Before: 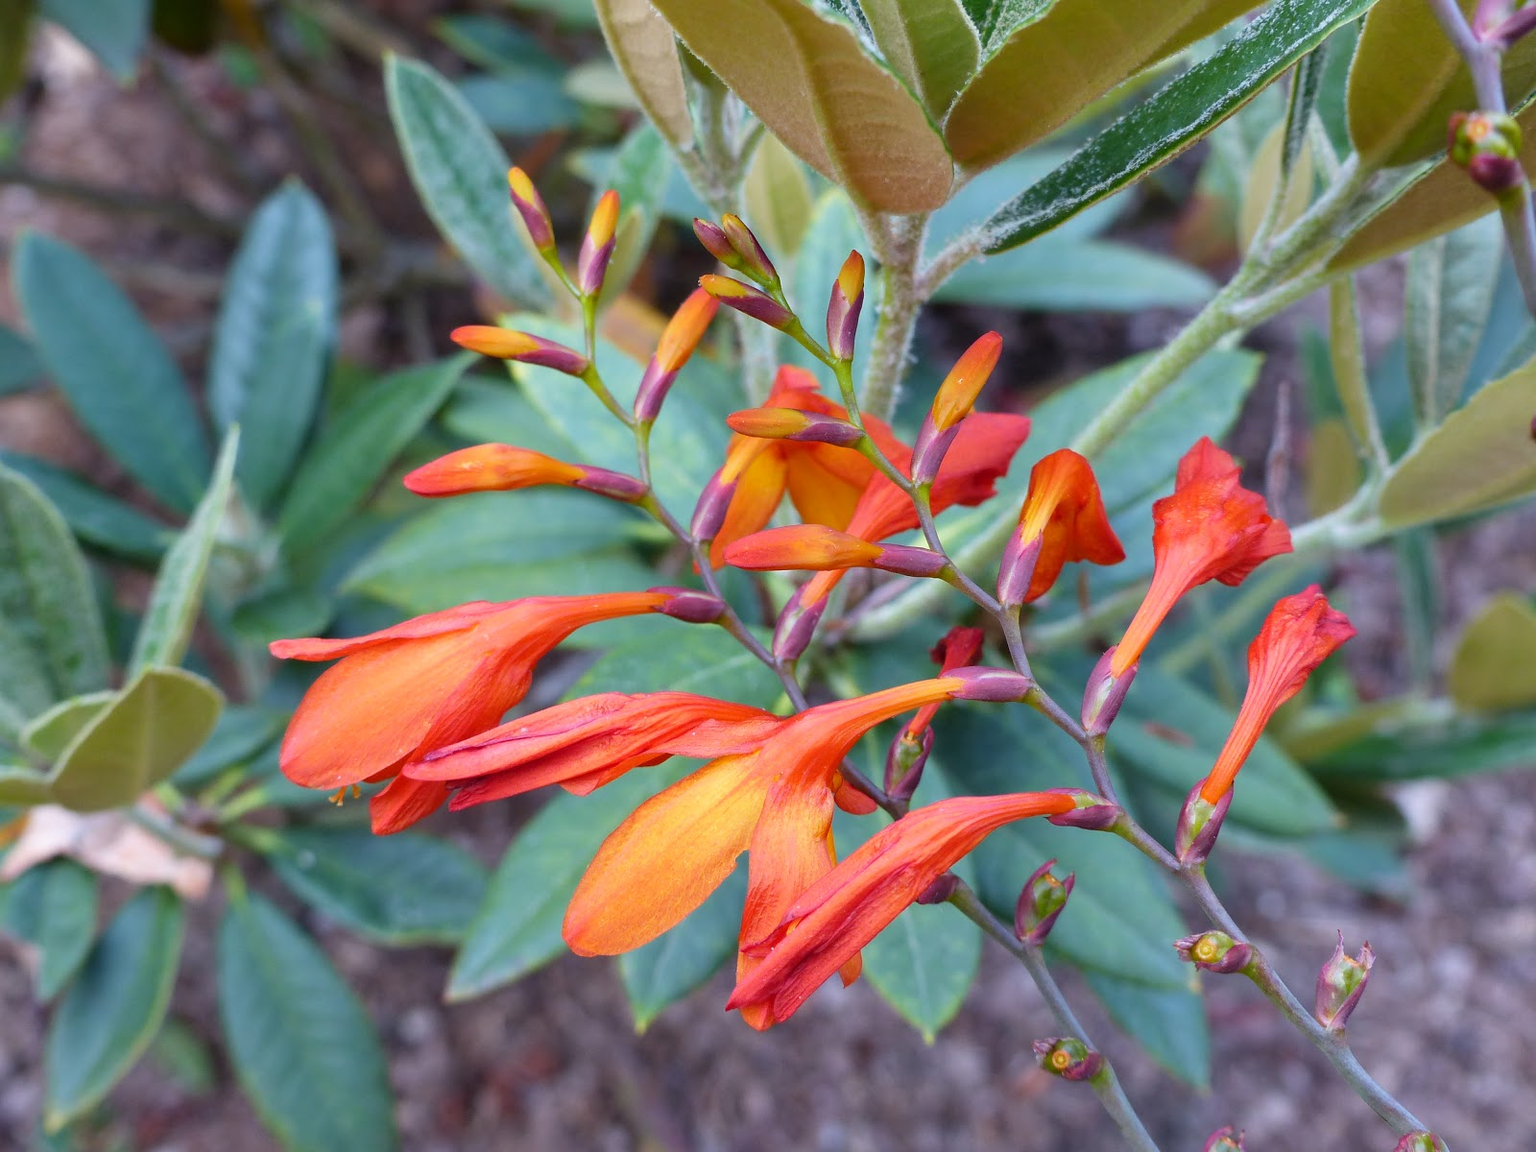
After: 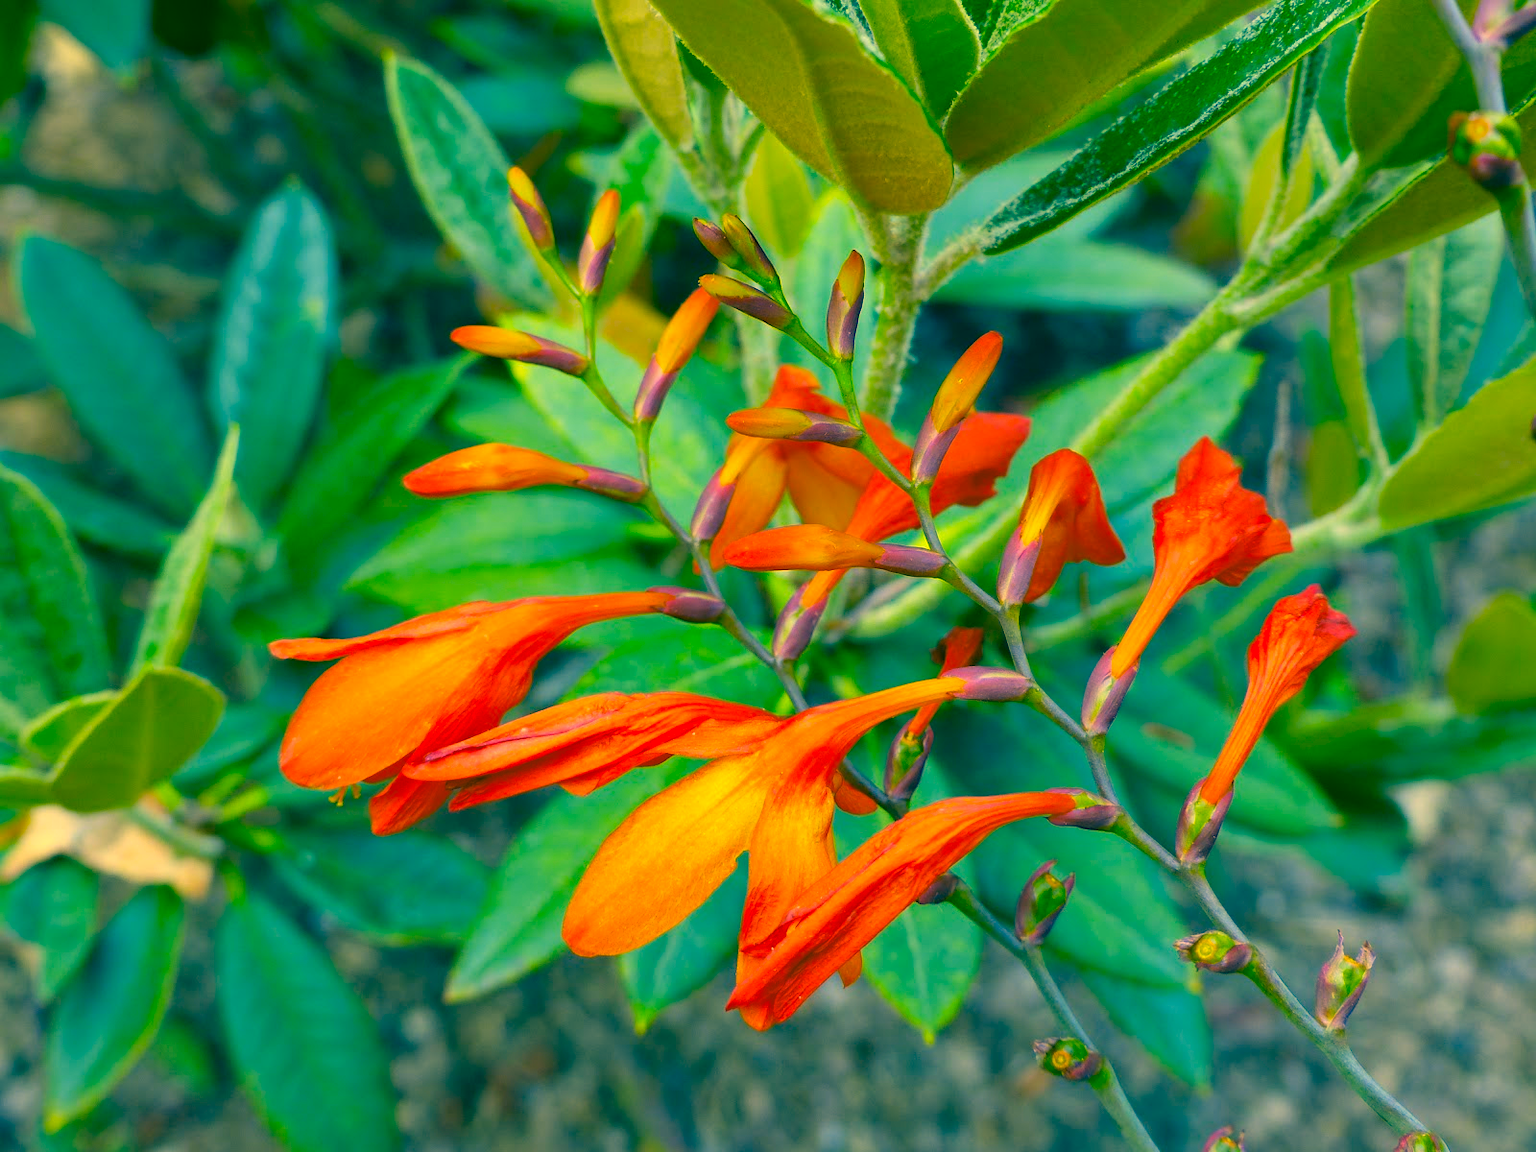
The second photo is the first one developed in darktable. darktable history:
color contrast: green-magenta contrast 1.55, blue-yellow contrast 1.83
color correction: highlights a* 1.83, highlights b* 34.02, shadows a* -36.68, shadows b* -5.48
